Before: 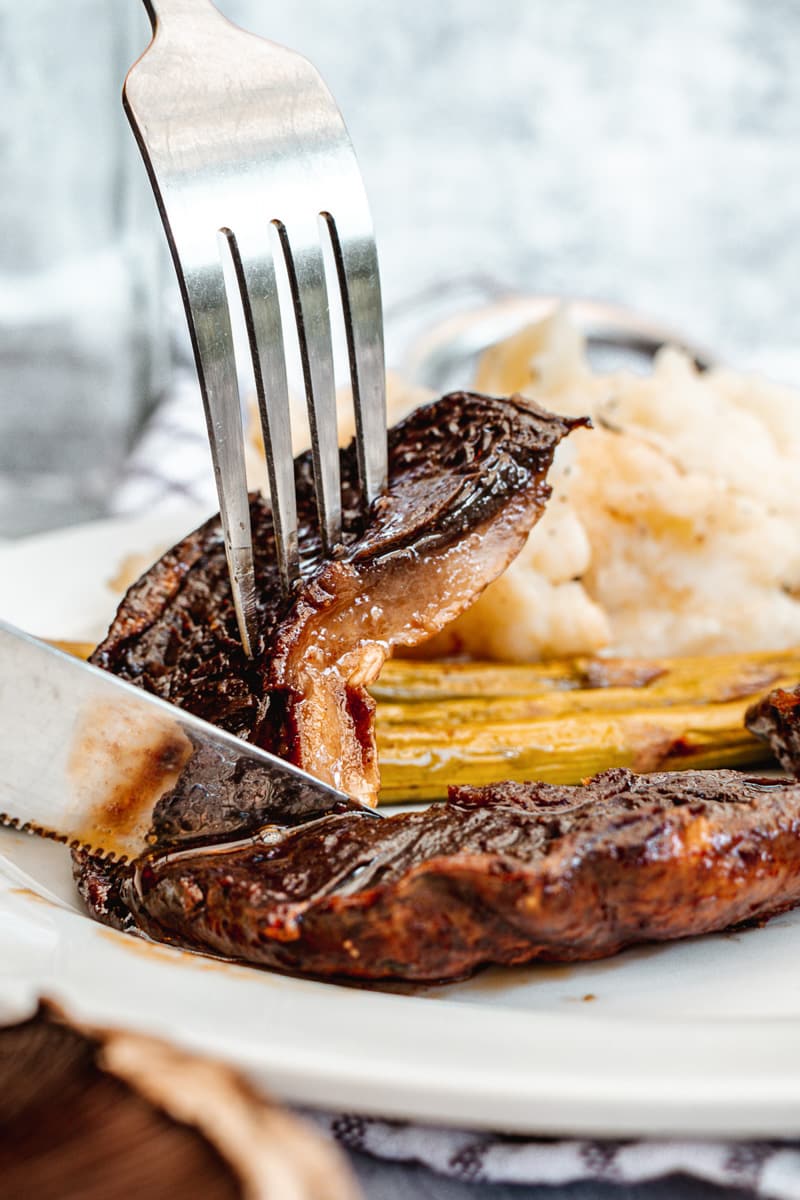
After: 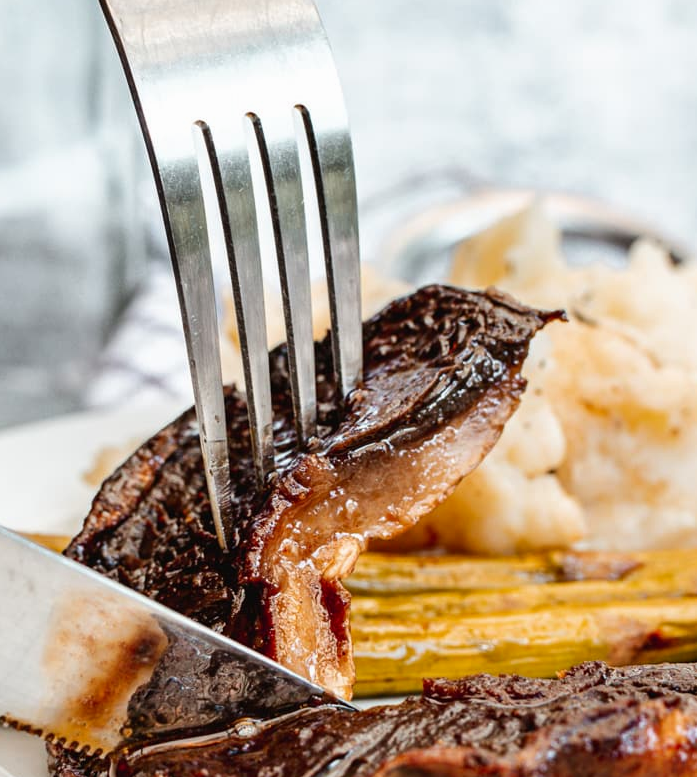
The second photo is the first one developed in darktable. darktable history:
contrast brightness saturation: contrast -0.012, brightness -0.014, saturation 0.027
crop: left 3.152%, top 8.953%, right 9.625%, bottom 26.216%
